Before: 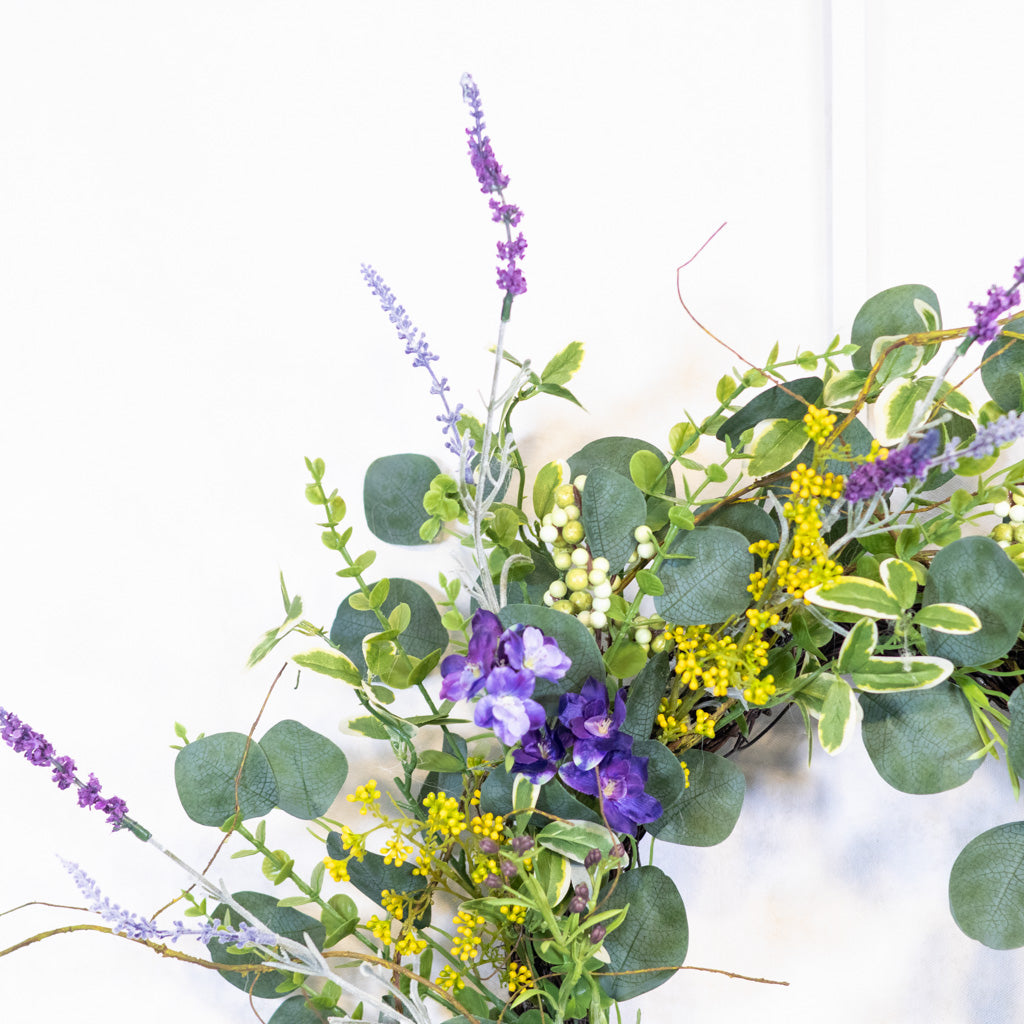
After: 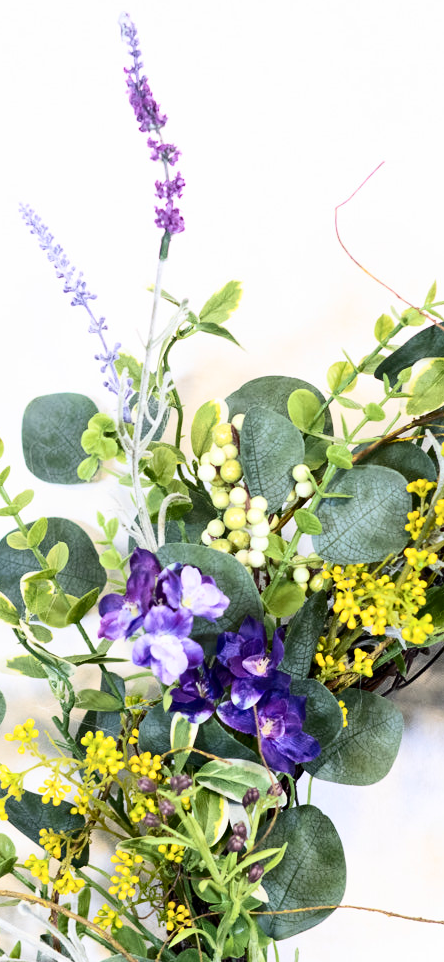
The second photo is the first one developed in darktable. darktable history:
haze removal: compatibility mode true, adaptive false
contrast brightness saturation: contrast 0.28
crop: left 33.452%, top 6.025%, right 23.155%
